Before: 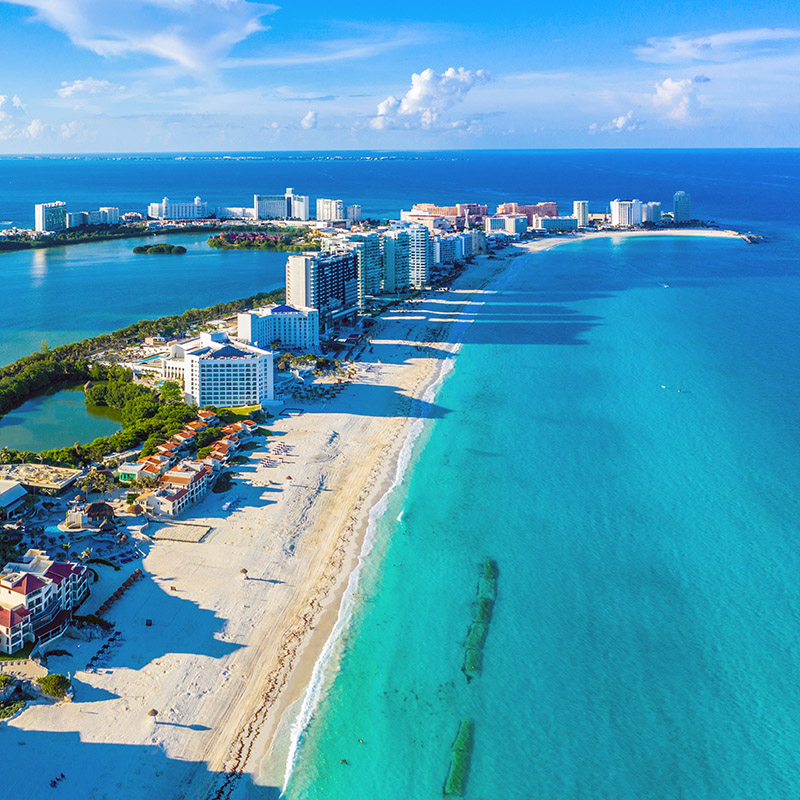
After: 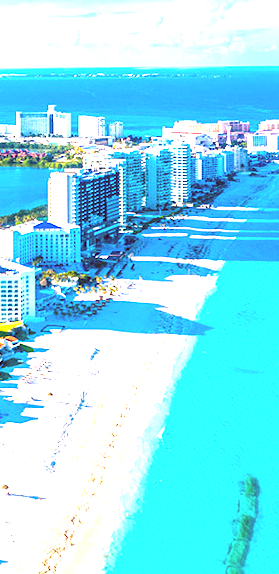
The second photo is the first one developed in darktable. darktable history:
exposure: black level correction 0, exposure 1.6 EV, compensate exposure bias true, compensate highlight preservation false
rotate and perspective: rotation 0.192°, lens shift (horizontal) -0.015, crop left 0.005, crop right 0.996, crop top 0.006, crop bottom 0.99
crop and rotate: left 29.476%, top 10.214%, right 35.32%, bottom 17.333%
